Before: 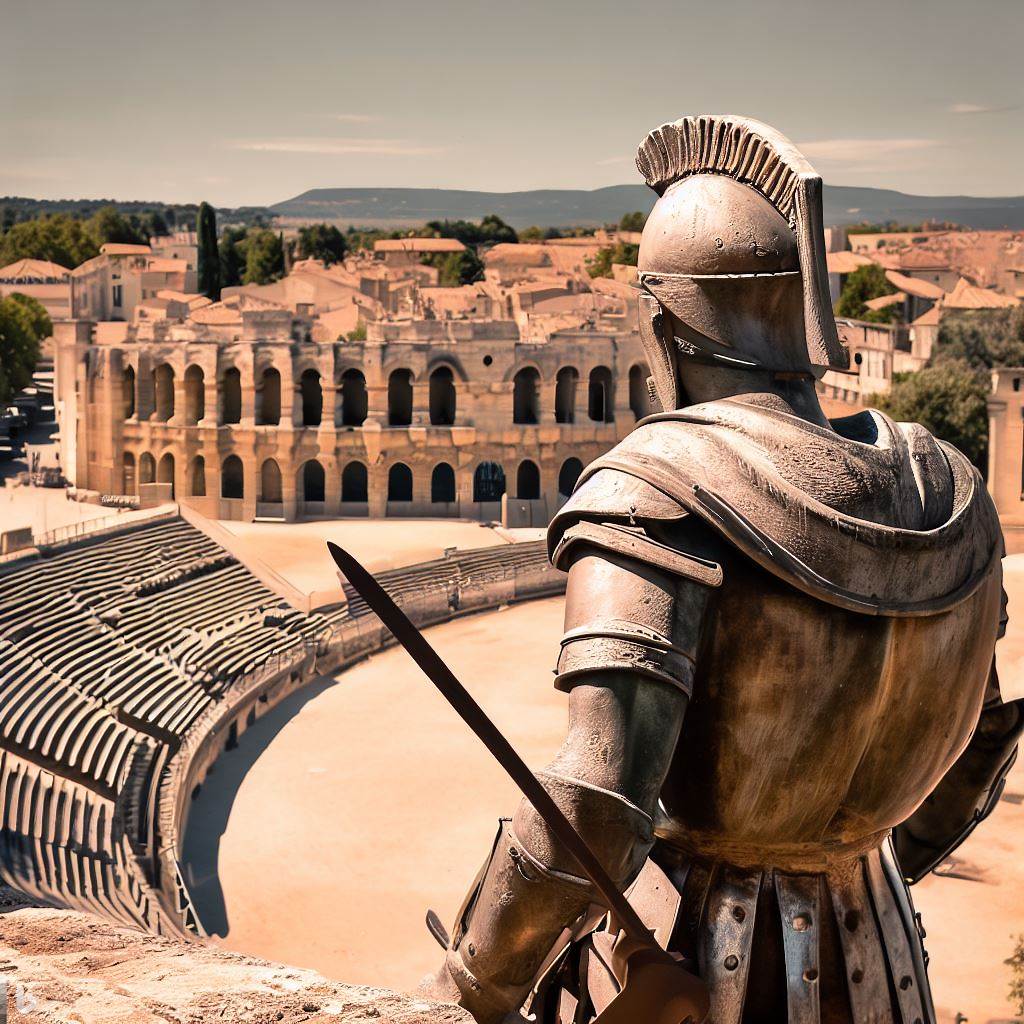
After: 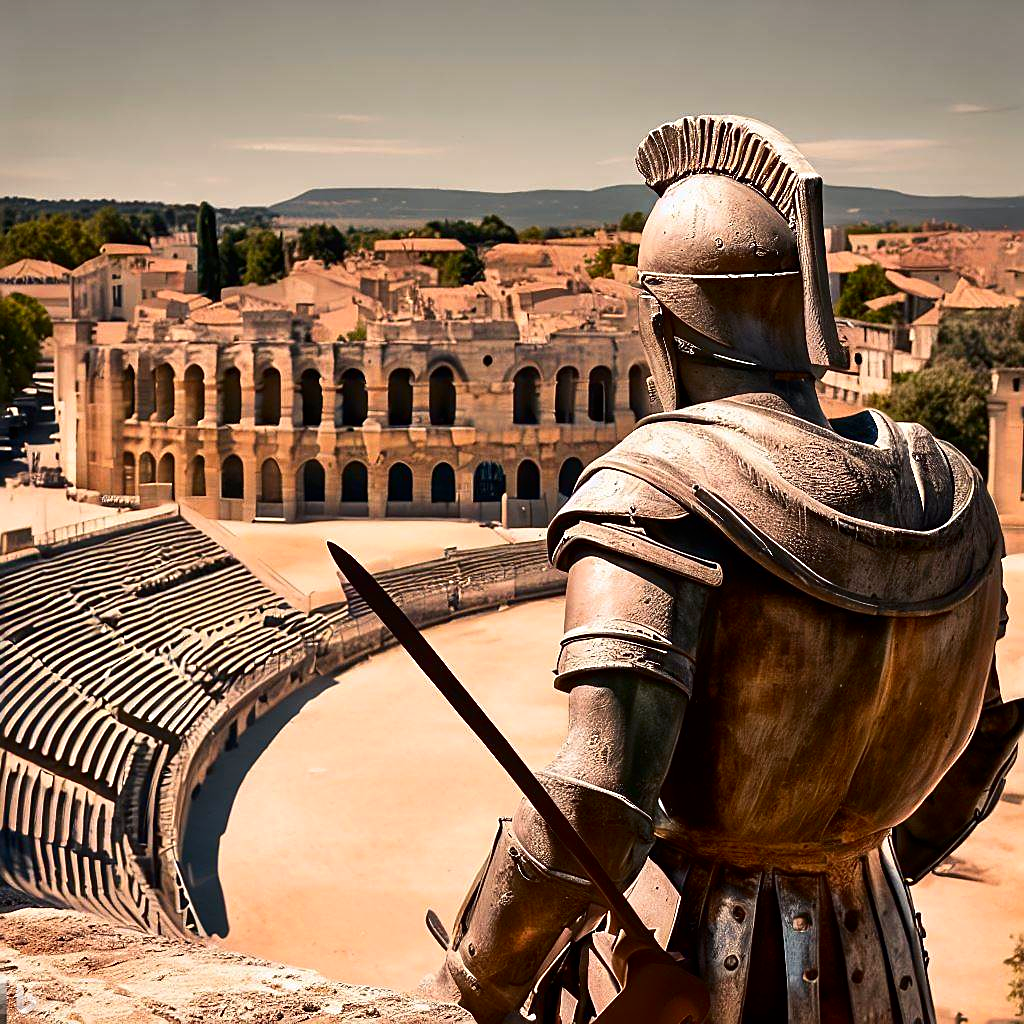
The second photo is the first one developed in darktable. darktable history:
sharpen: on, module defaults
contrast brightness saturation: contrast 0.117, brightness -0.116, saturation 0.203
